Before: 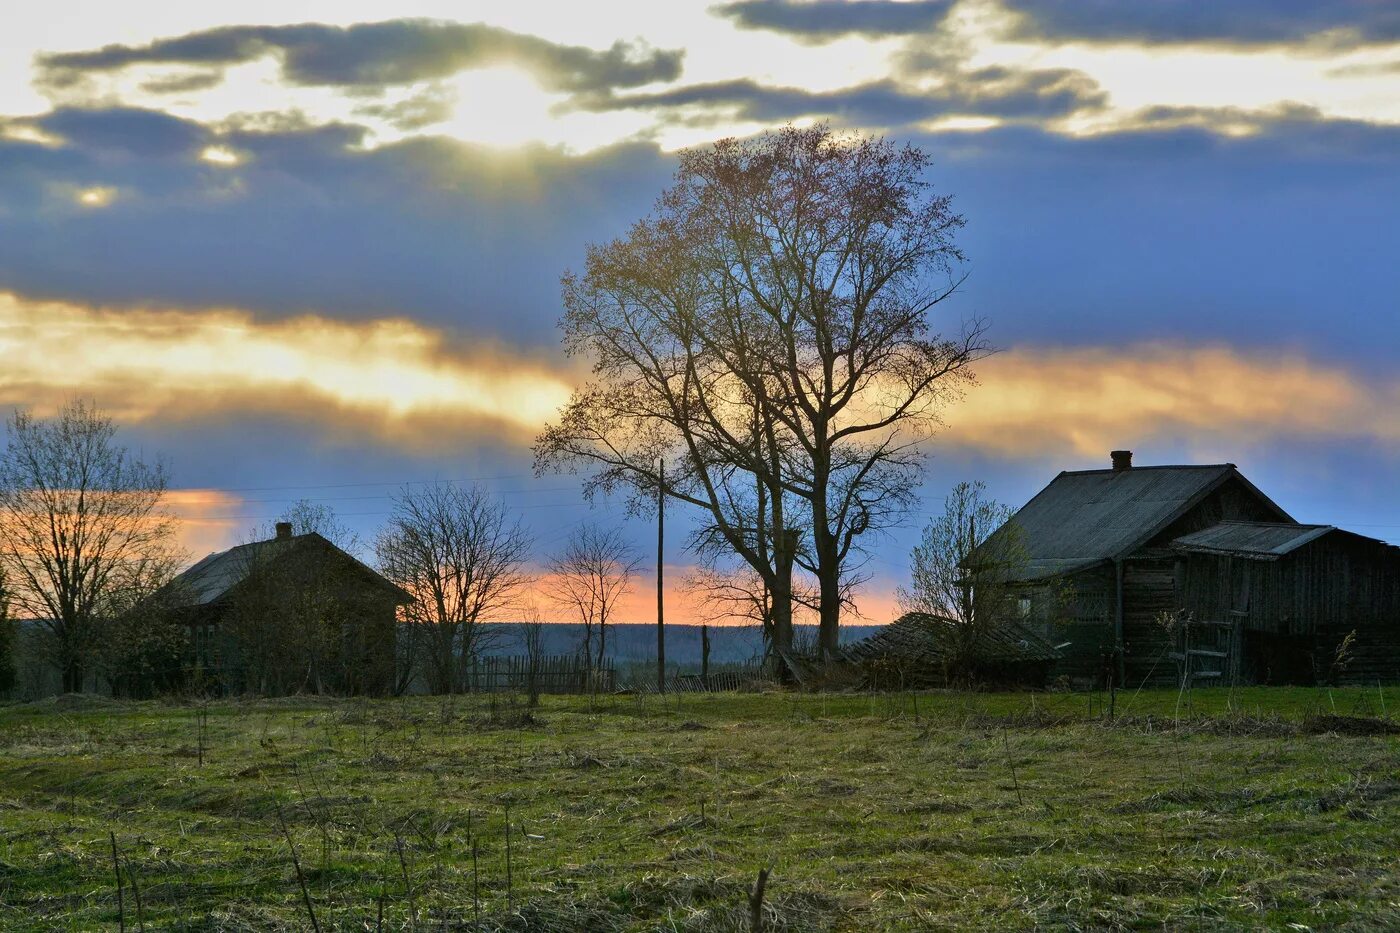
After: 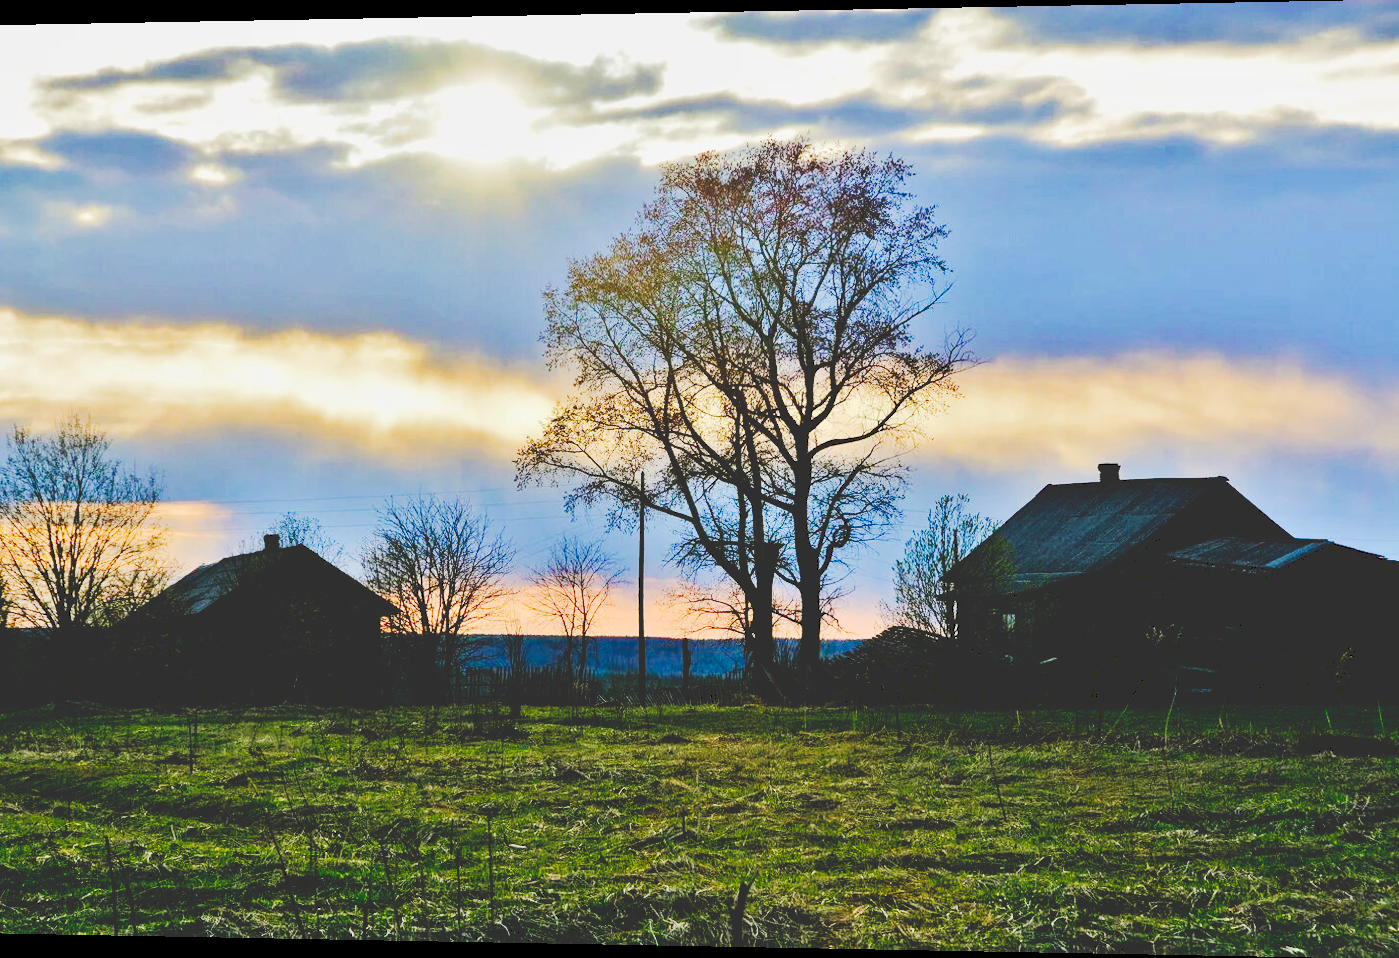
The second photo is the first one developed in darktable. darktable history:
tone curve: curves: ch0 [(0, 0) (0.003, 0.195) (0.011, 0.196) (0.025, 0.196) (0.044, 0.196) (0.069, 0.196) (0.1, 0.196) (0.136, 0.197) (0.177, 0.207) (0.224, 0.224) (0.277, 0.268) (0.335, 0.336) (0.399, 0.424) (0.468, 0.533) (0.543, 0.632) (0.623, 0.715) (0.709, 0.789) (0.801, 0.85) (0.898, 0.906) (1, 1)], preserve colors none
base curve: curves: ch0 [(0, 0) (0.032, 0.025) (0.121, 0.166) (0.206, 0.329) (0.605, 0.79) (1, 1)], preserve colors none
rotate and perspective: lens shift (horizontal) -0.055, automatic cropping off
